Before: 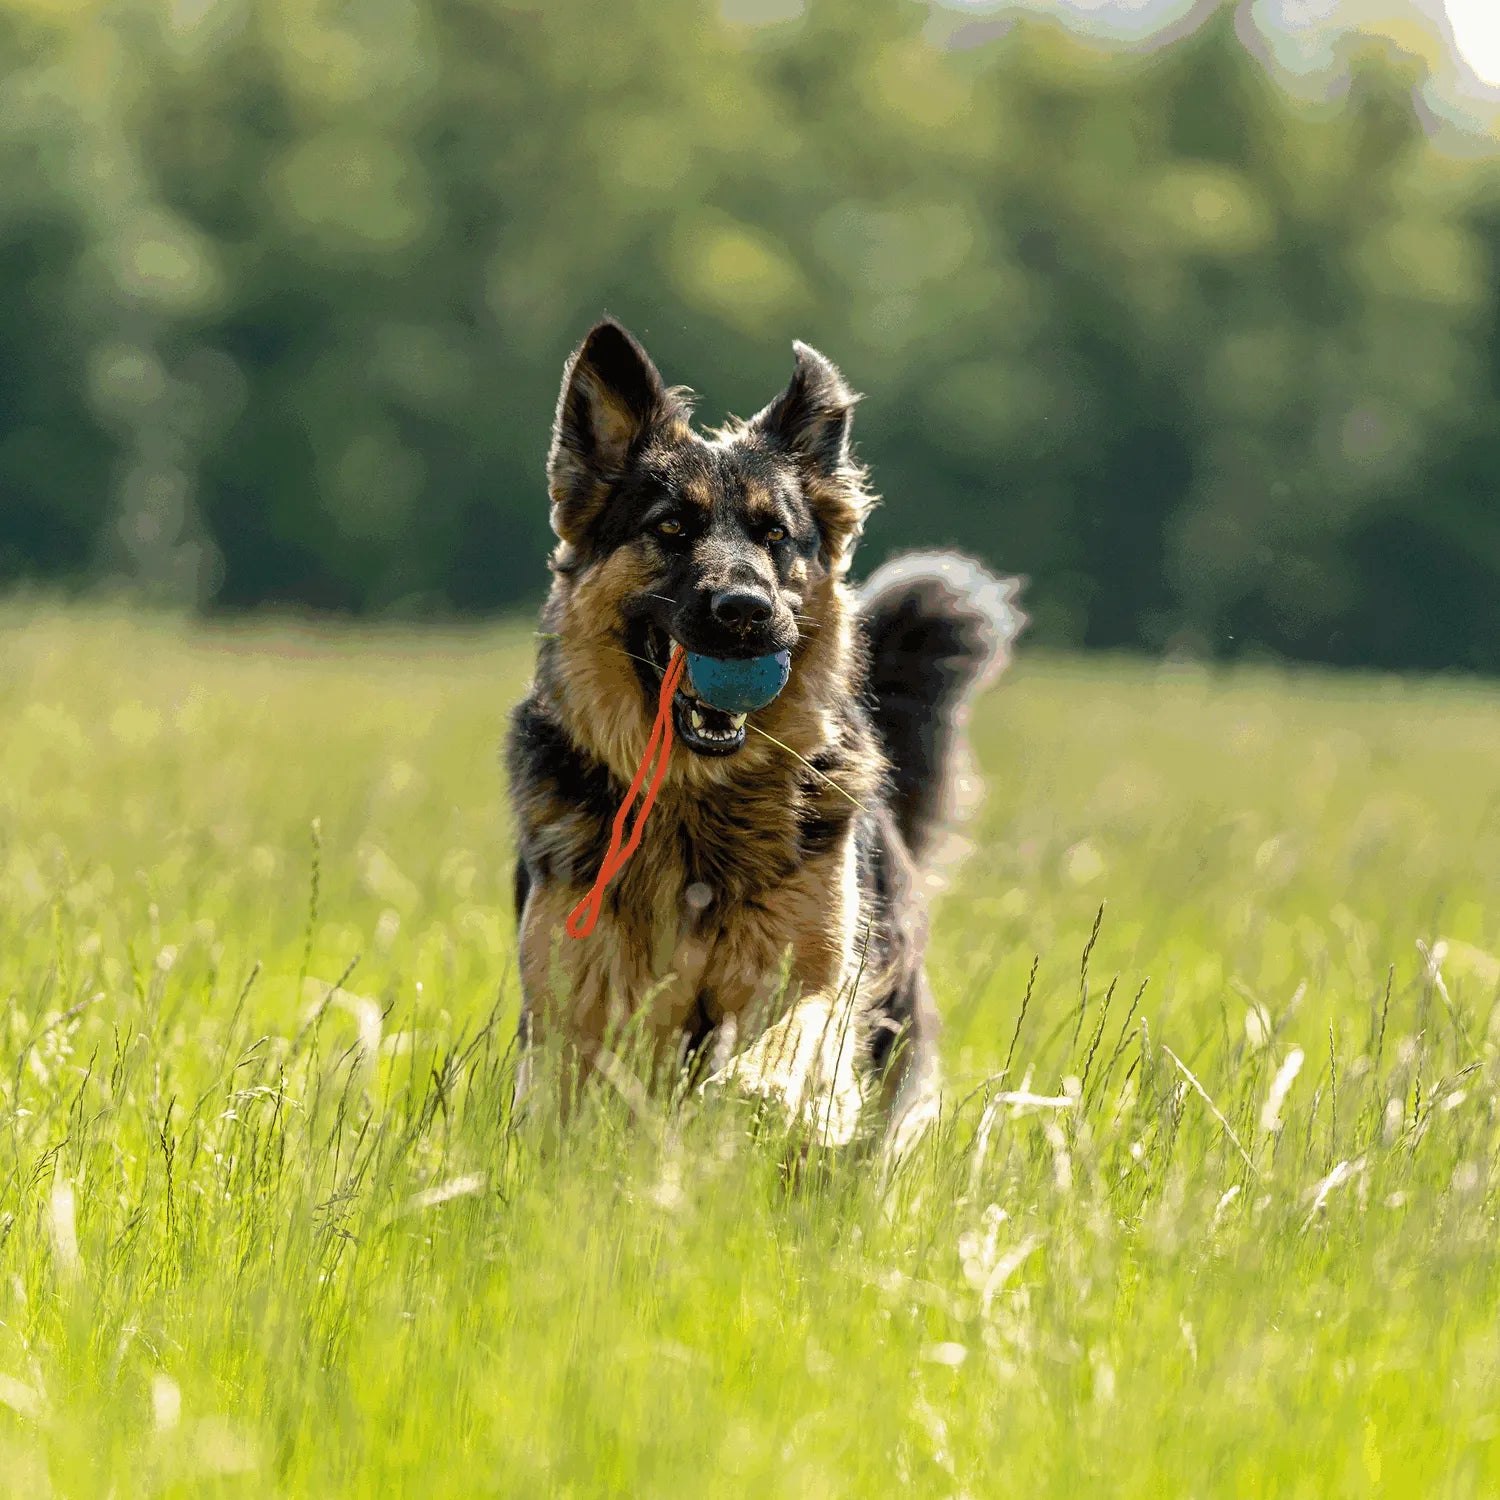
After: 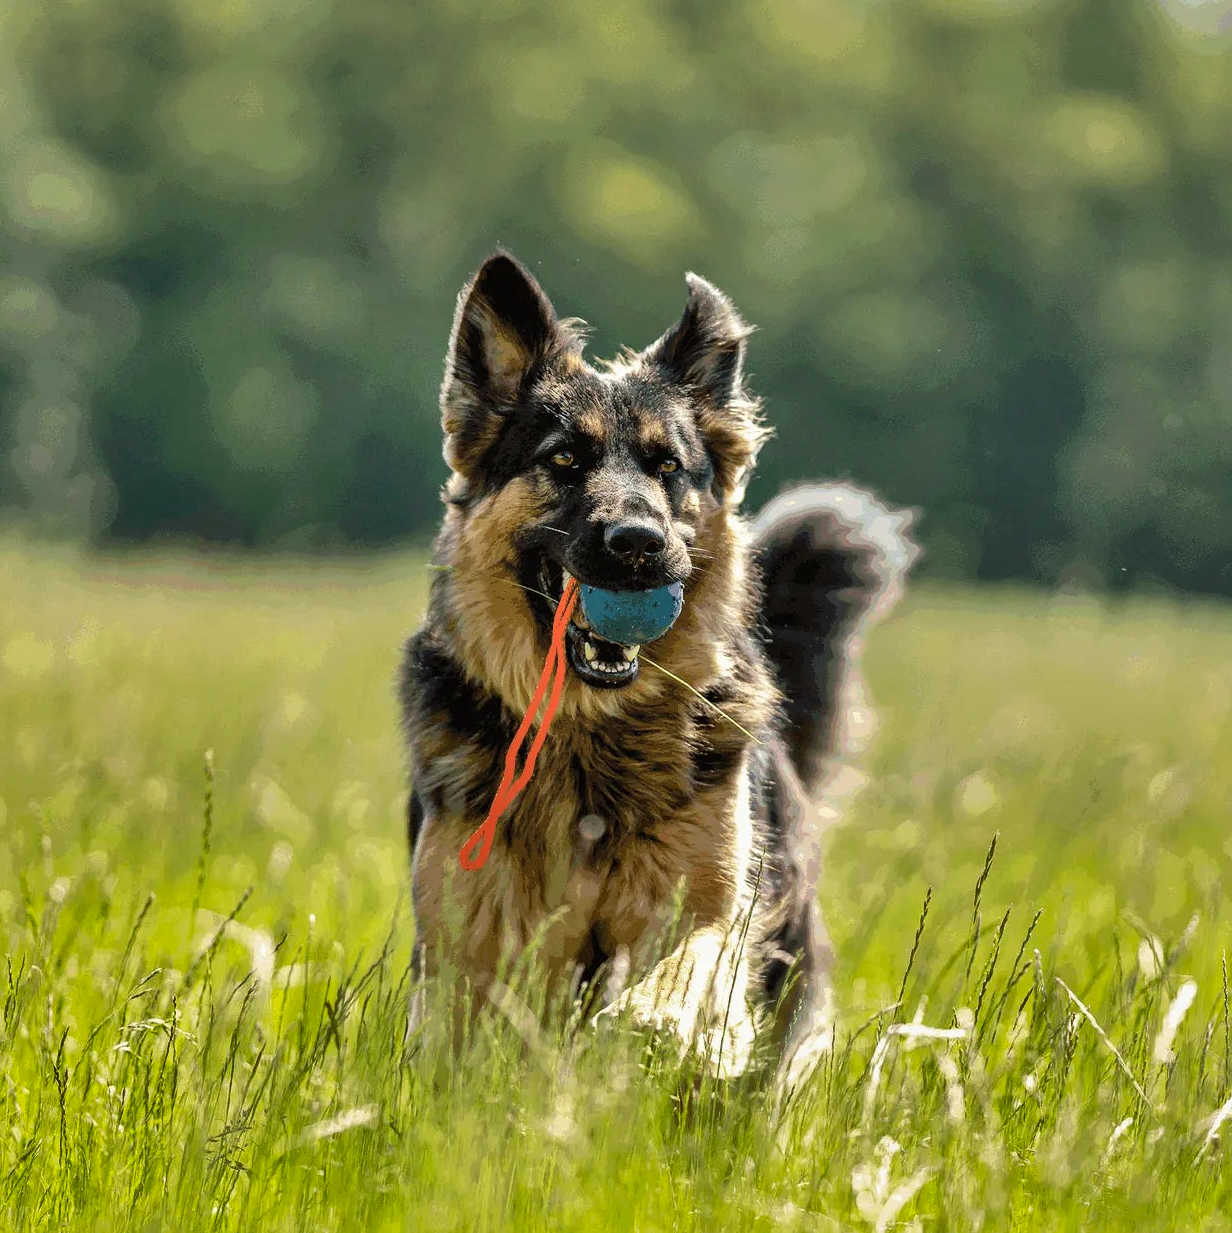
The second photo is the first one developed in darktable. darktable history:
crop and rotate: left 7.196%, top 4.574%, right 10.605%, bottom 13.178%
shadows and highlights: shadows 75, highlights -60.85, soften with gaussian
exposure: exposure -0.01 EV, compensate highlight preservation false
